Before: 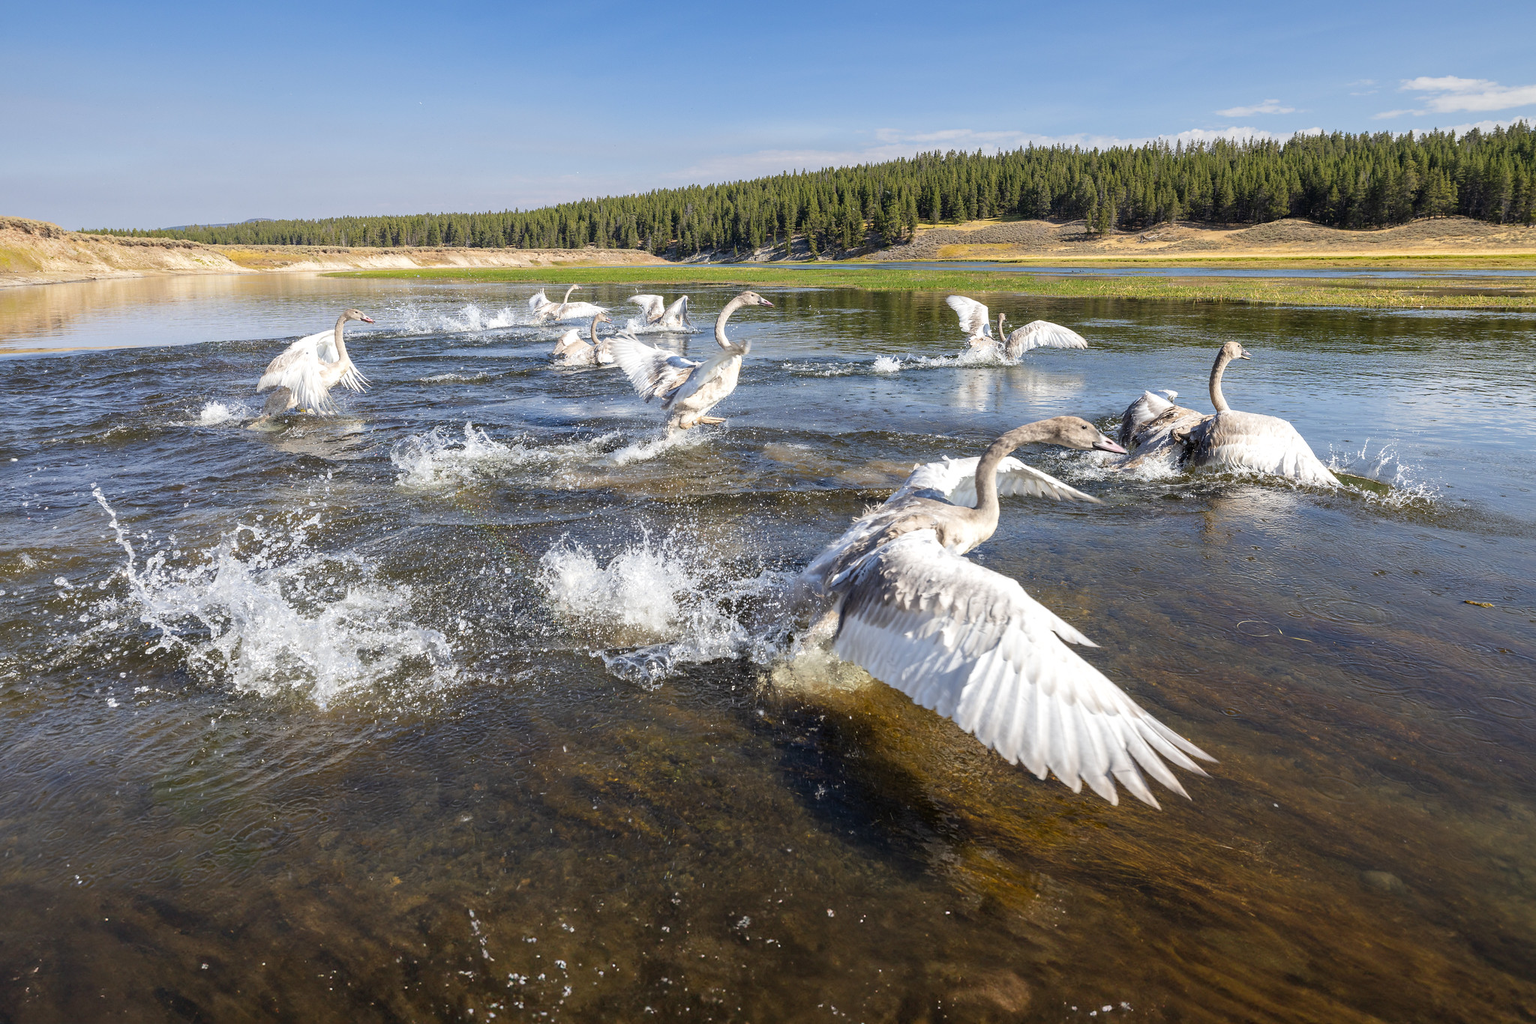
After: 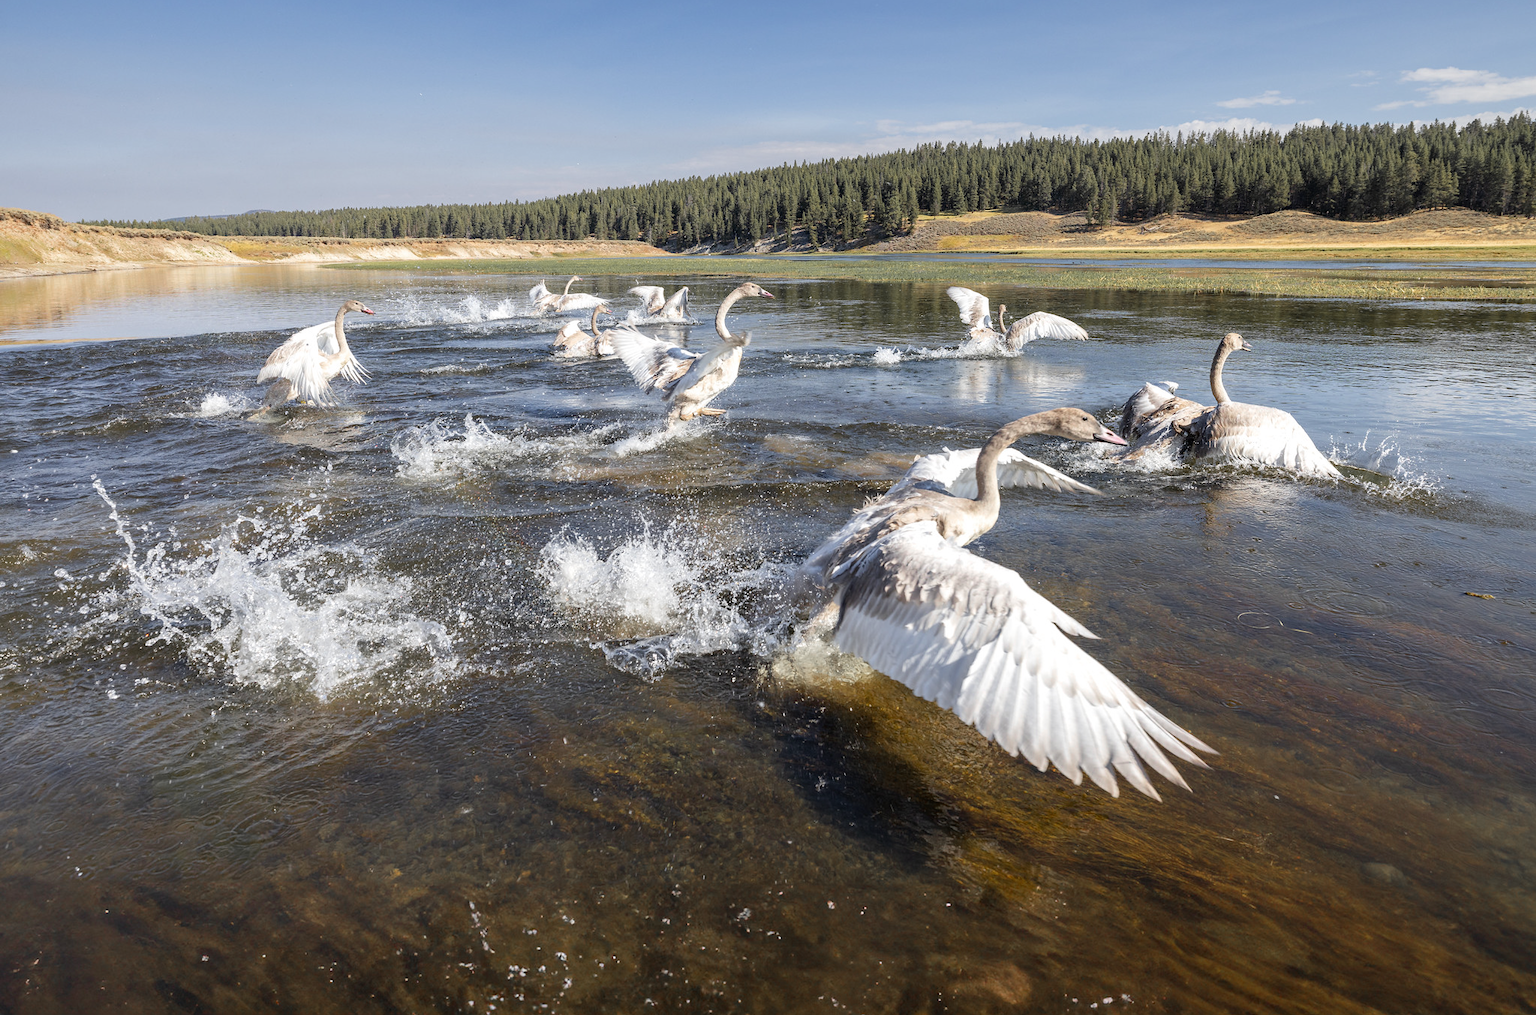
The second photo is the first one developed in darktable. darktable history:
crop: top 0.904%, right 0.04%
levels: gray 59.4%
color zones: curves: ch1 [(0, 0.679) (0.143, 0.647) (0.286, 0.261) (0.378, -0.011) (0.571, 0.396) (0.714, 0.399) (0.857, 0.406) (1, 0.679)]
